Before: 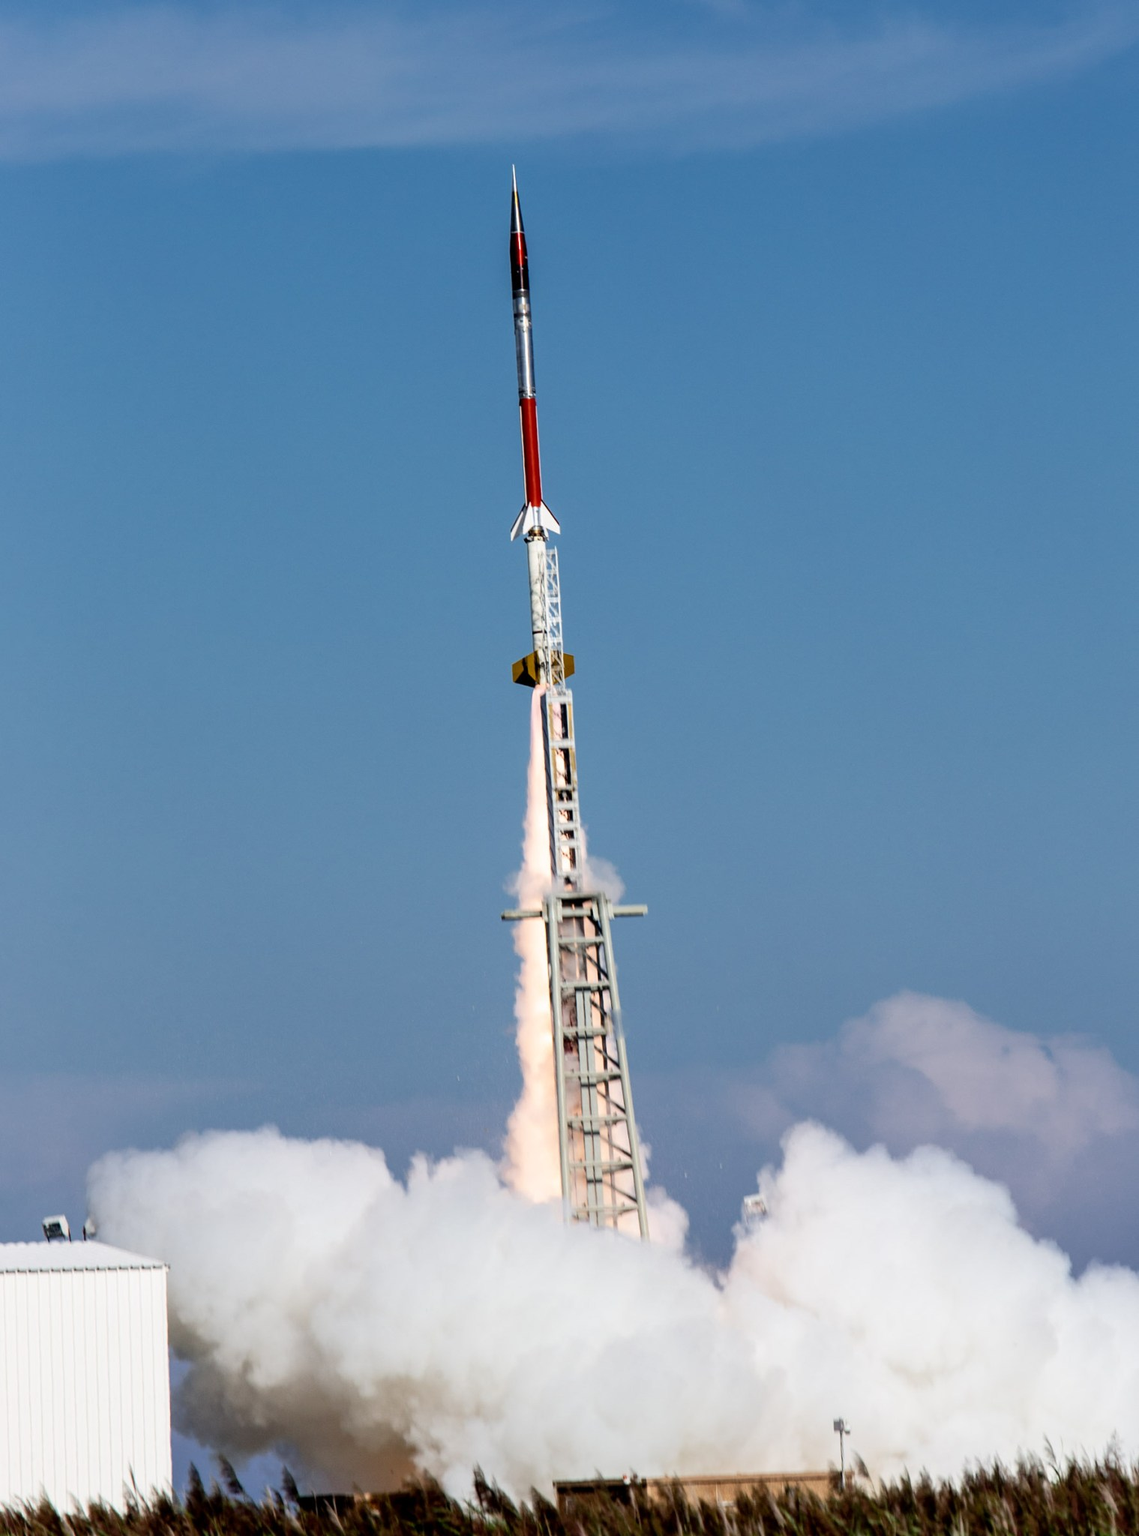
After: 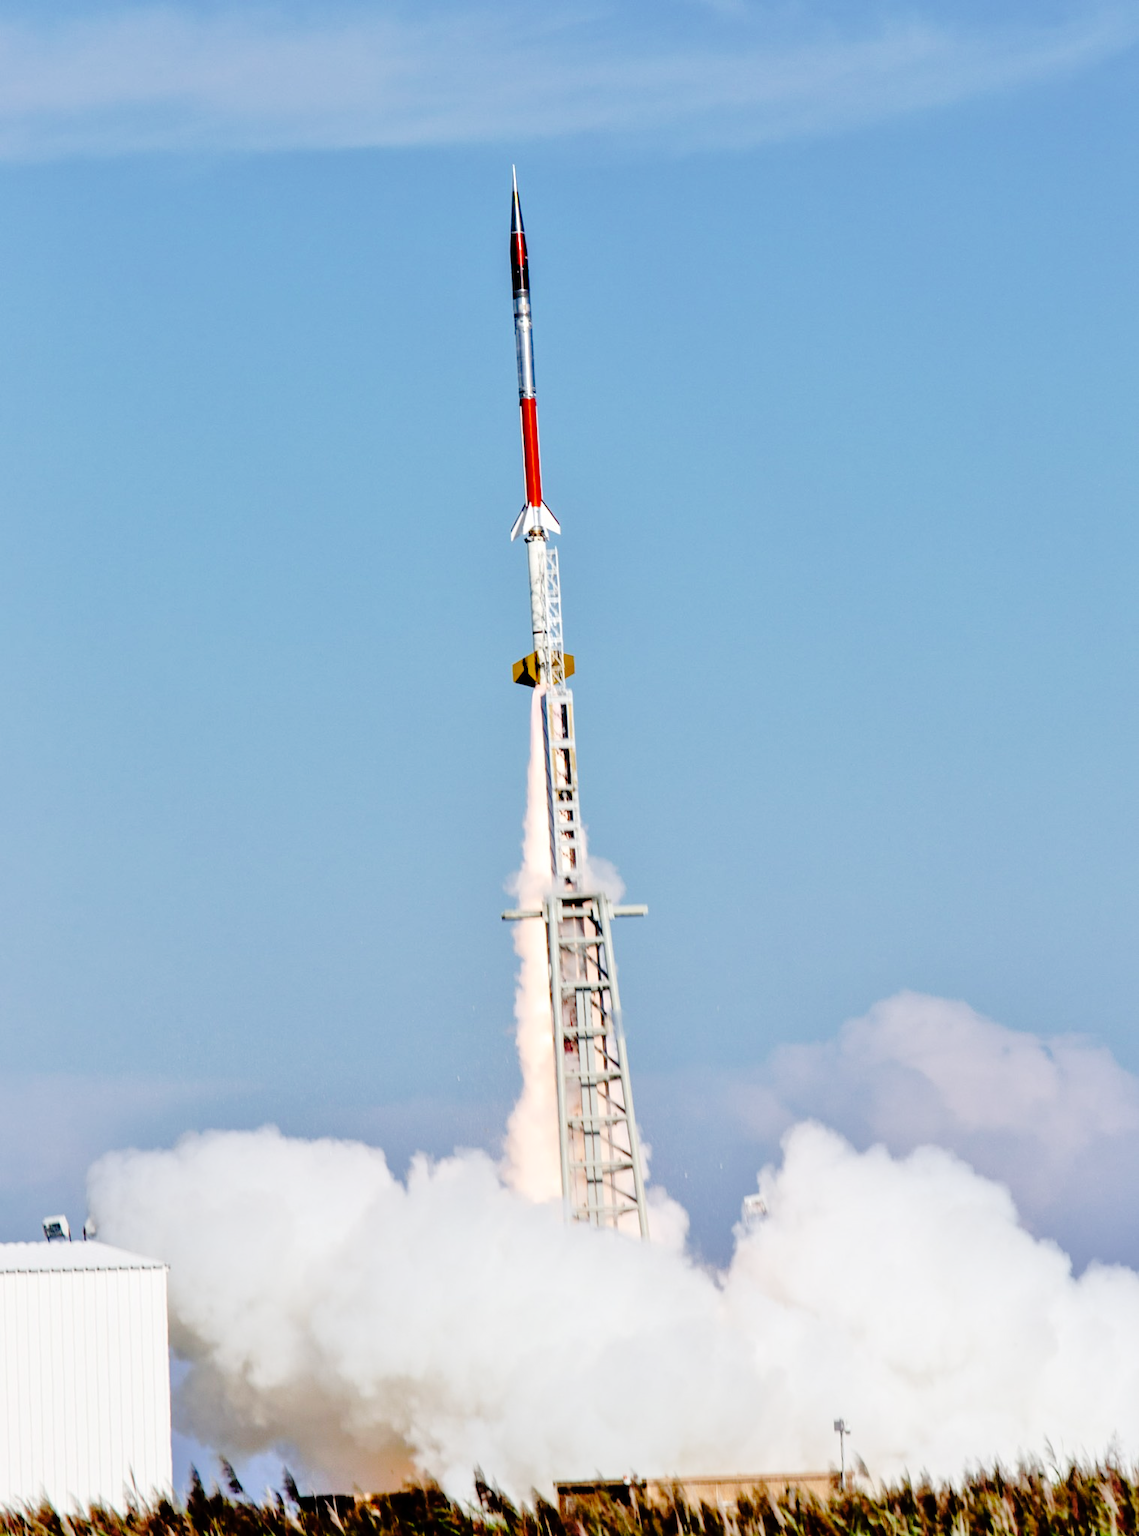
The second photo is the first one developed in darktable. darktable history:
tone curve: curves: ch0 [(0, 0) (0.003, 0.002) (0.011, 0.007) (0.025, 0.014) (0.044, 0.023) (0.069, 0.033) (0.1, 0.052) (0.136, 0.081) (0.177, 0.134) (0.224, 0.205) (0.277, 0.296) (0.335, 0.401) (0.399, 0.501) (0.468, 0.589) (0.543, 0.658) (0.623, 0.738) (0.709, 0.804) (0.801, 0.871) (0.898, 0.93) (1, 1)], preserve colors none
tone equalizer: -7 EV 0.154 EV, -6 EV 0.596 EV, -5 EV 1.18 EV, -4 EV 1.32 EV, -3 EV 1.16 EV, -2 EV 0.6 EV, -1 EV 0.147 EV, mask exposure compensation -0.513 EV
